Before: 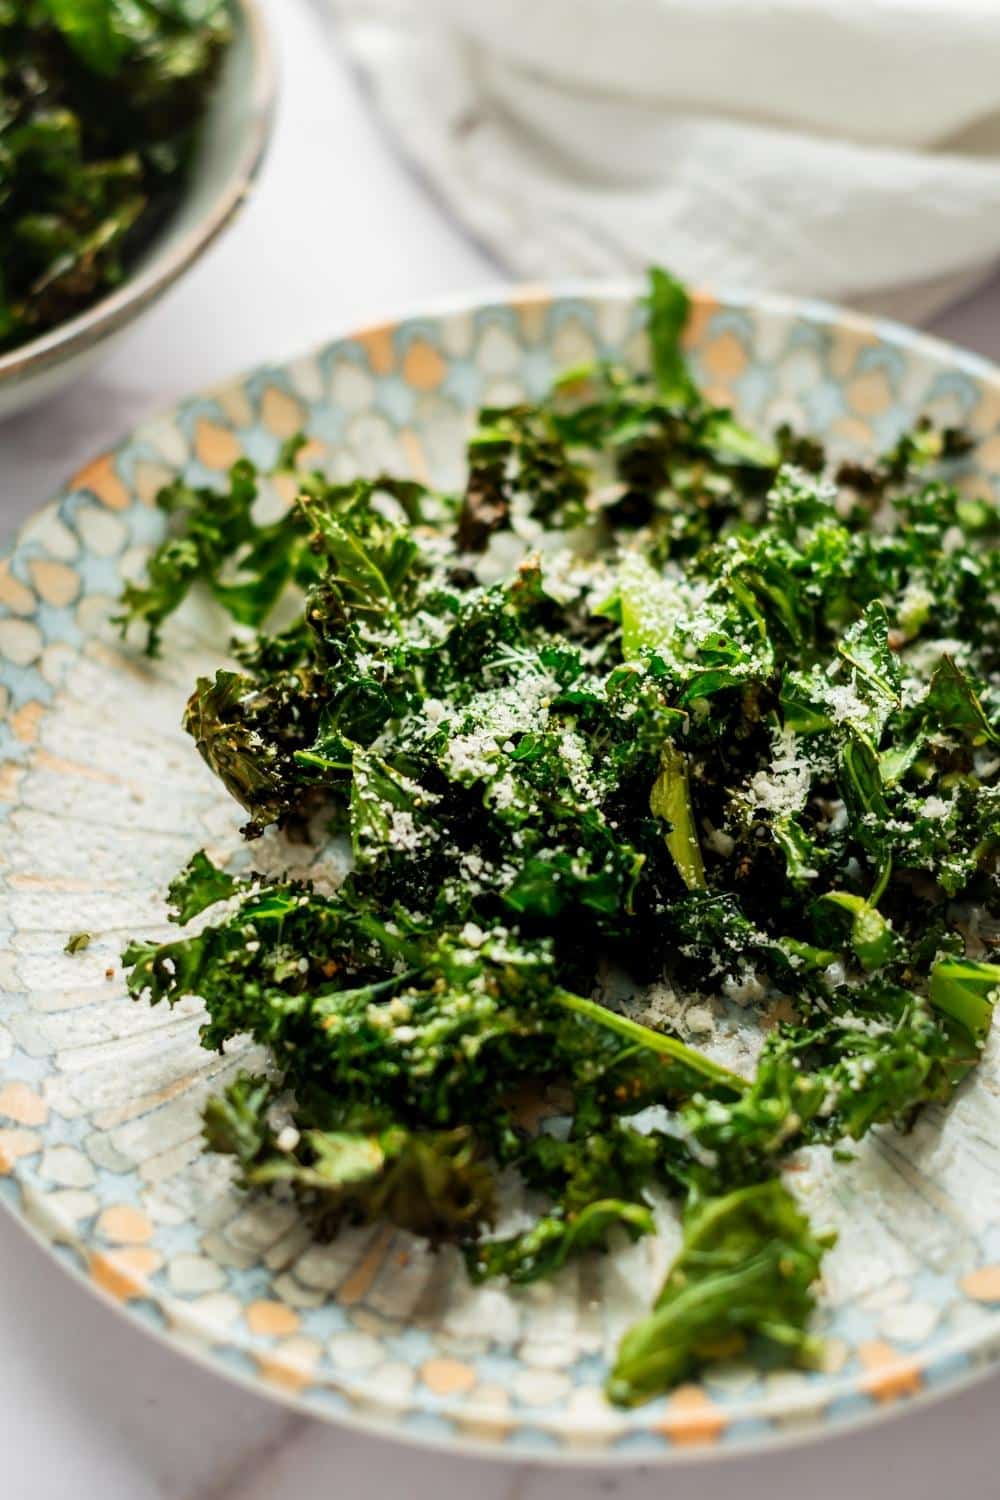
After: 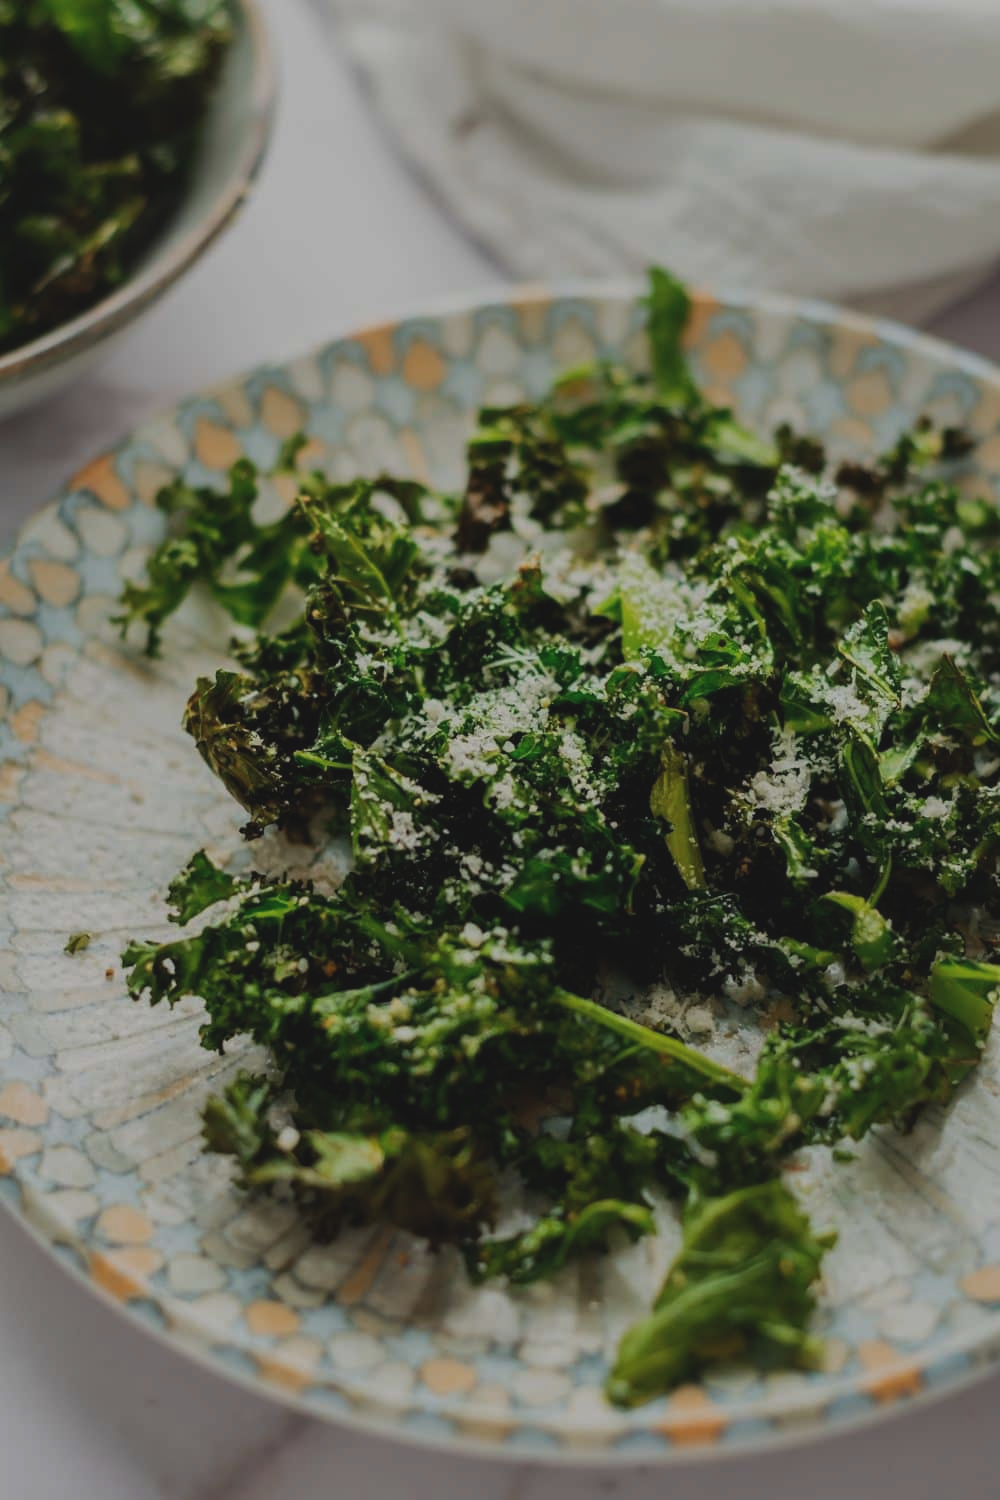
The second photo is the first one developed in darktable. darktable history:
exposure: black level correction -0.016, exposure -1.098 EV, compensate highlight preservation false
